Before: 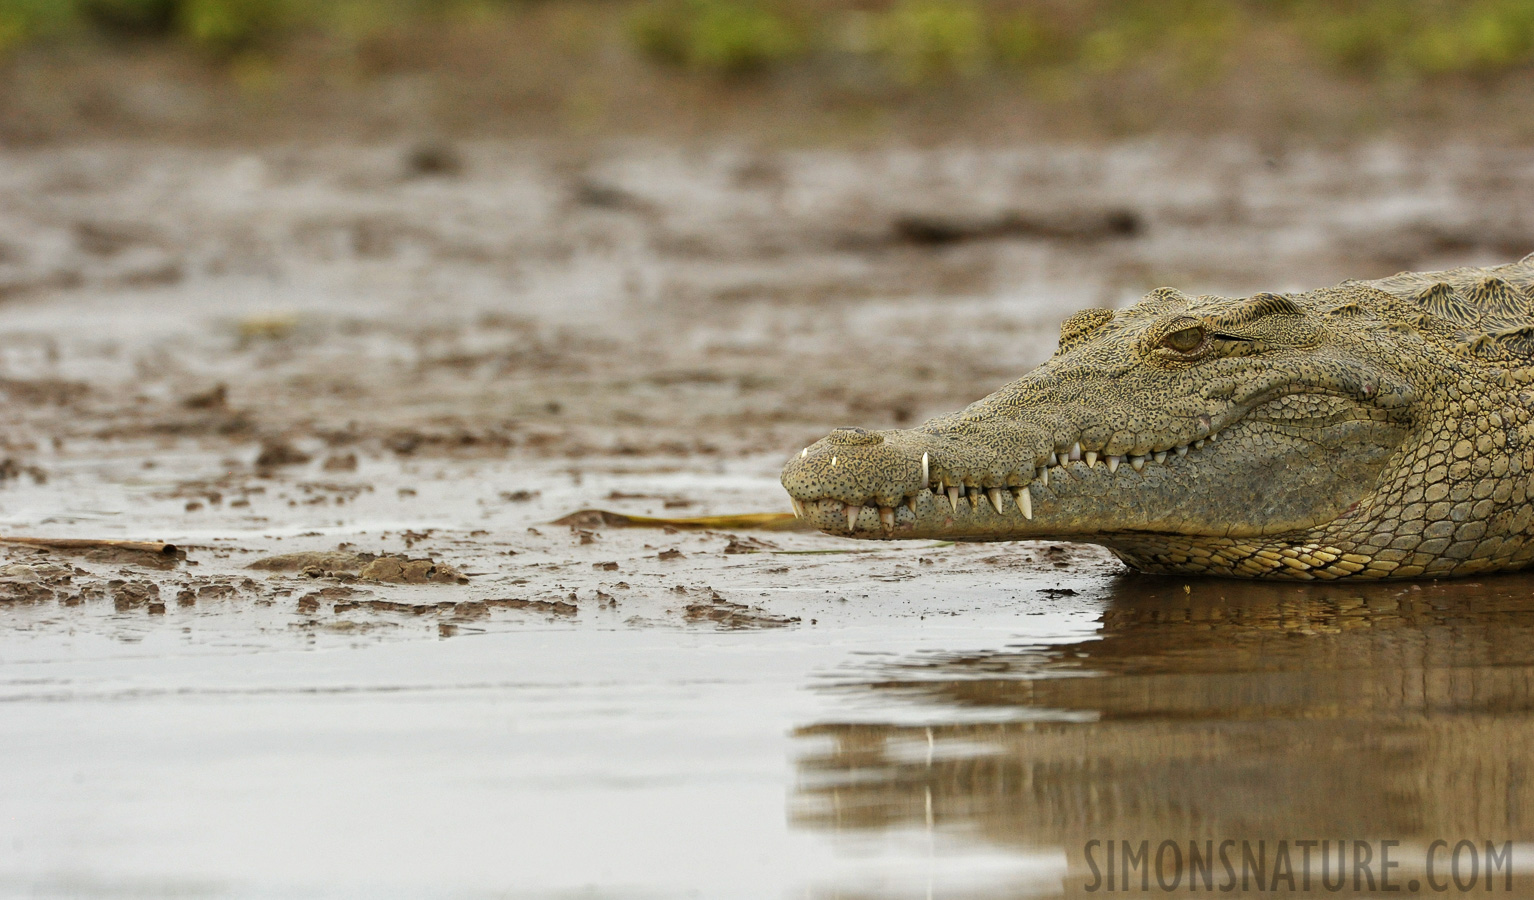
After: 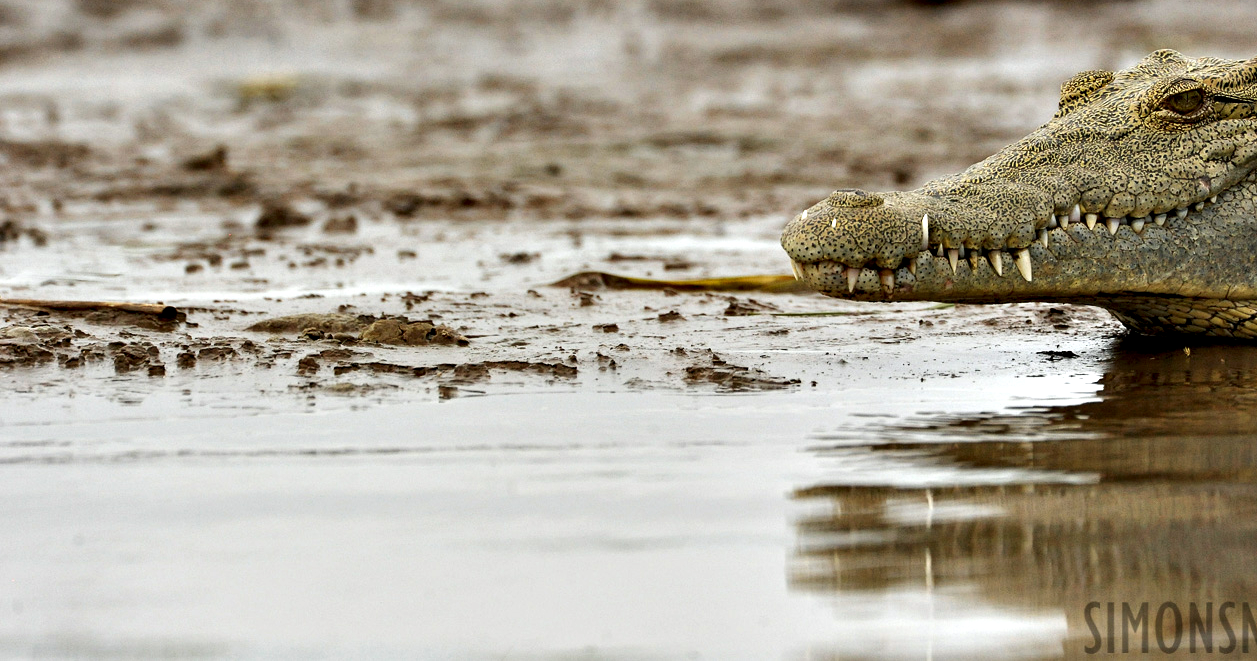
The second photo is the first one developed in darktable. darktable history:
crop: top 26.498%, right 18.033%
contrast equalizer: y [[0.6 ×6], [0.55 ×6], [0 ×6], [0 ×6], [0 ×6]]
